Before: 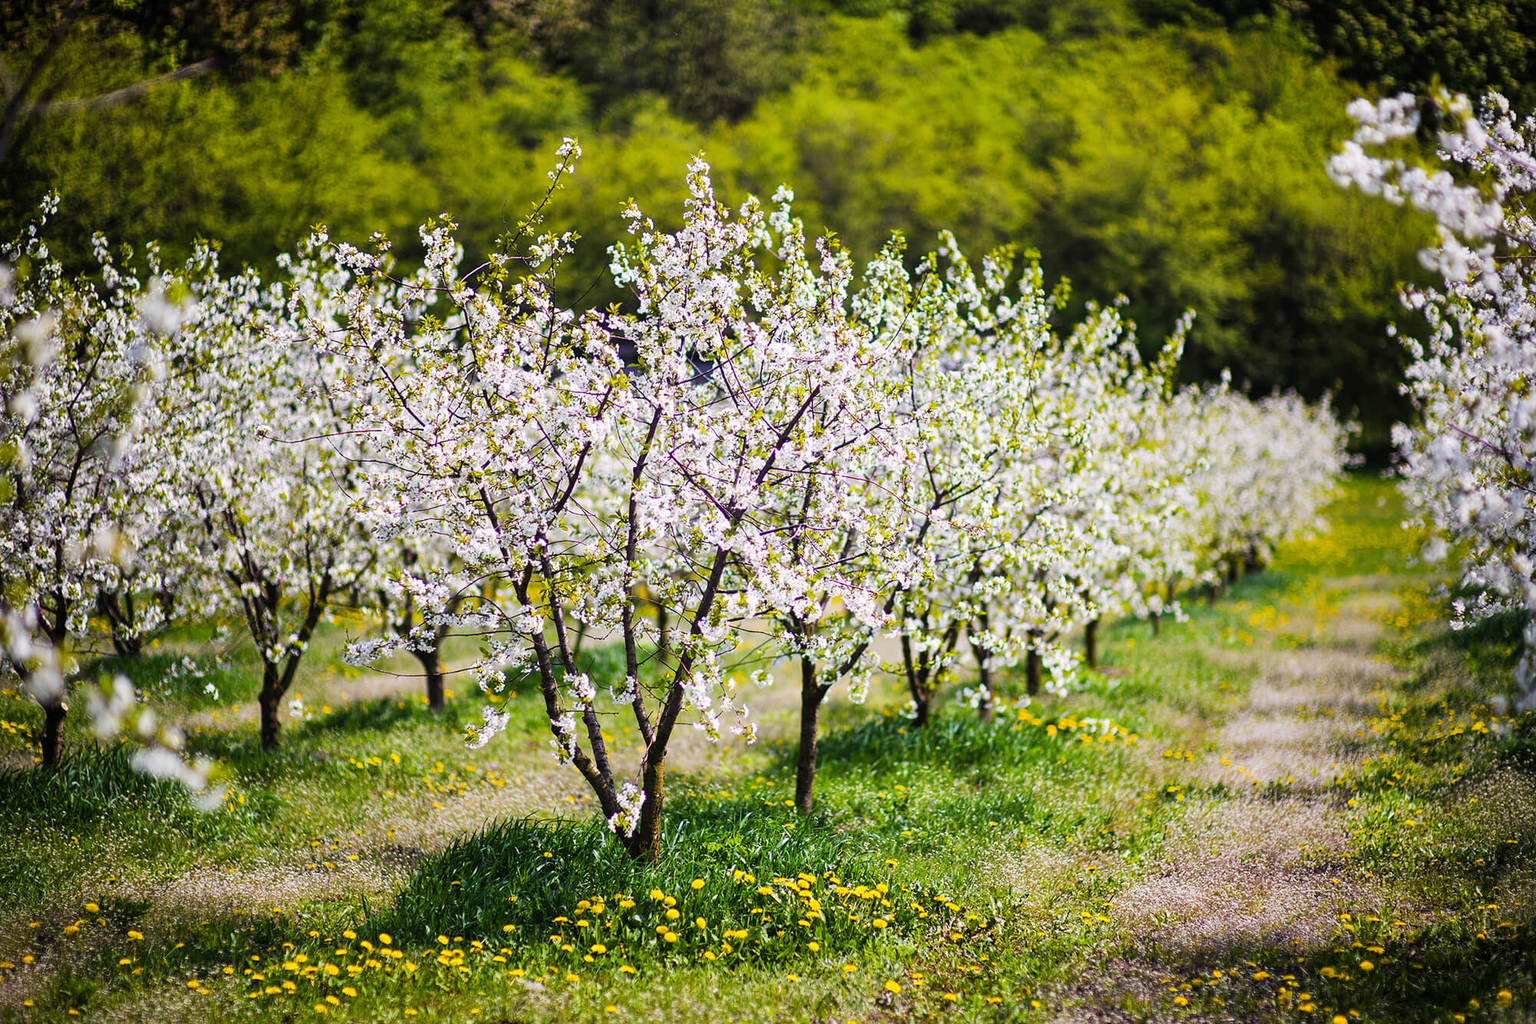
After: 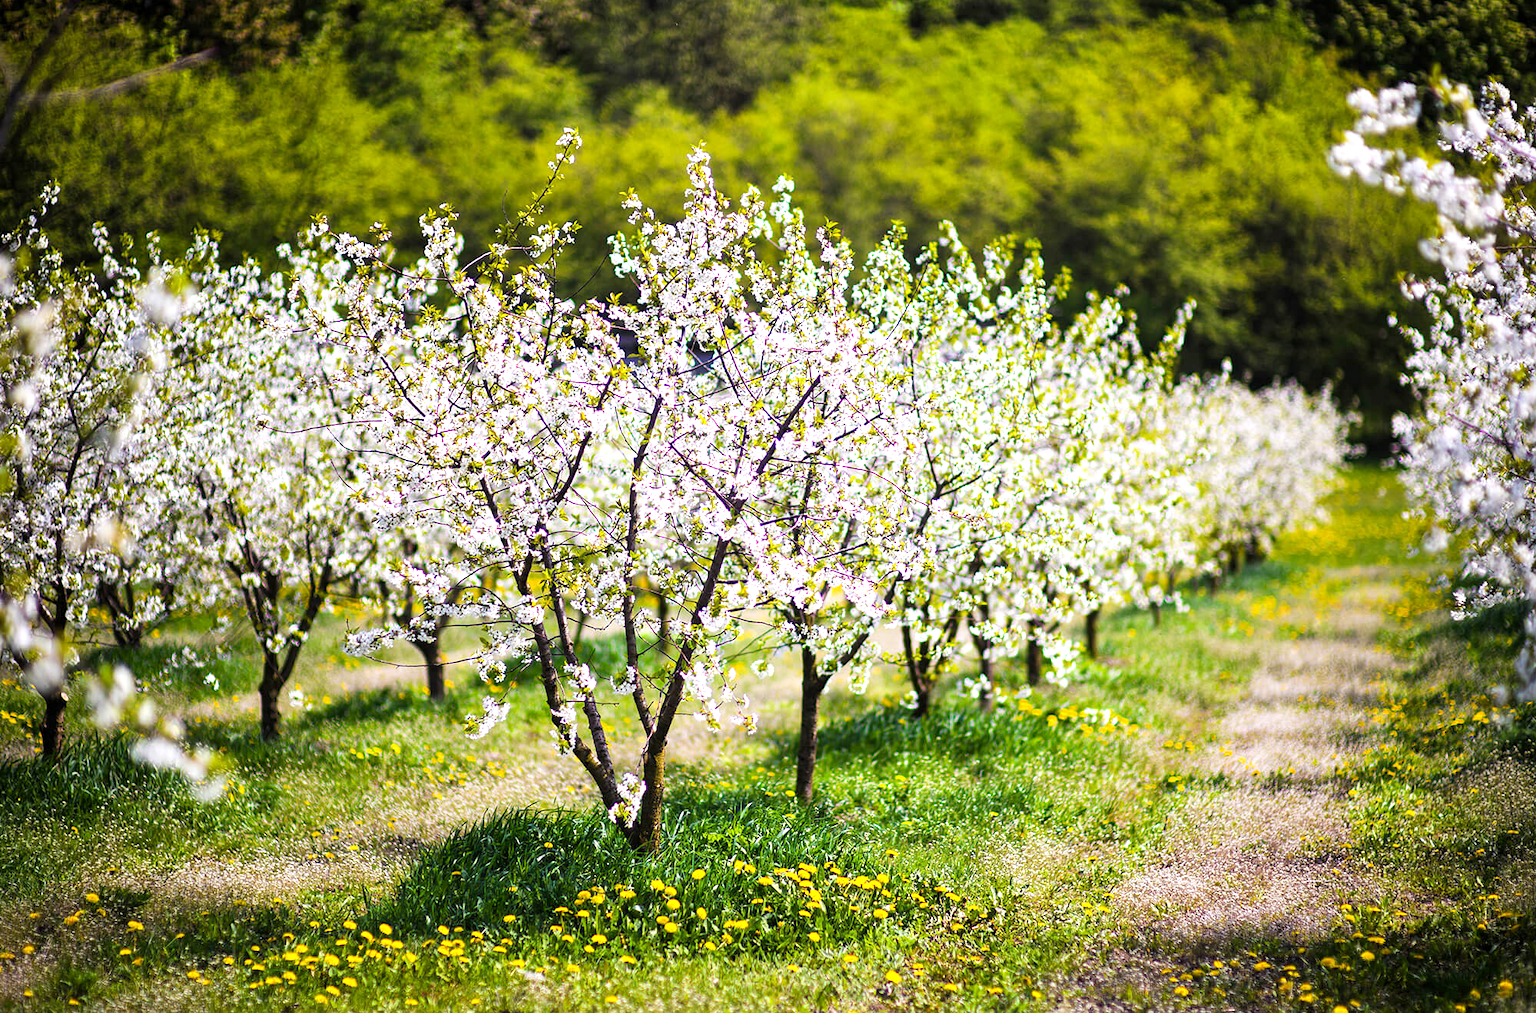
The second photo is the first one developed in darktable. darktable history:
crop: top 1.049%, right 0.001%
exposure: black level correction 0.001, exposure 0.5 EV, compensate exposure bias true, compensate highlight preservation false
